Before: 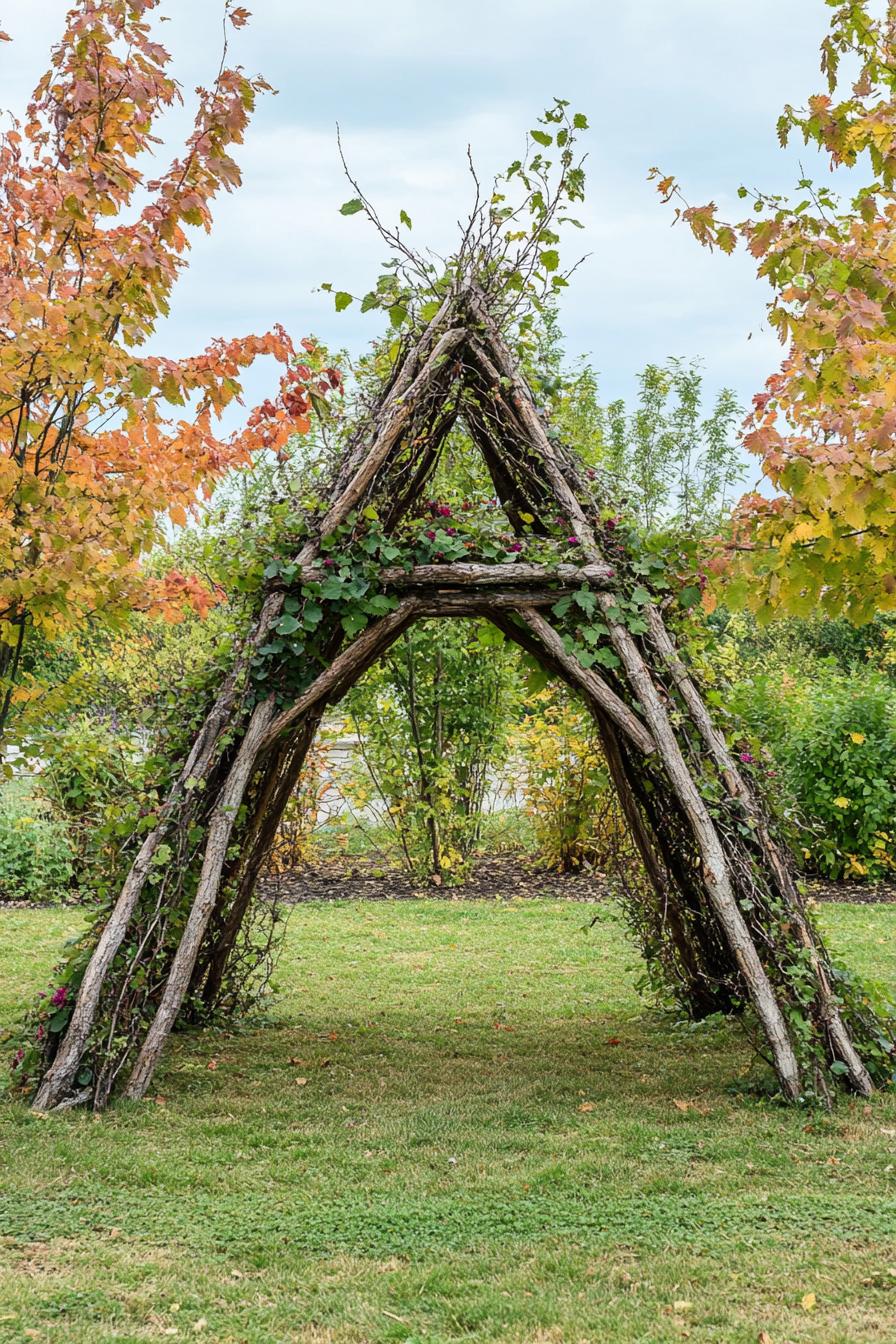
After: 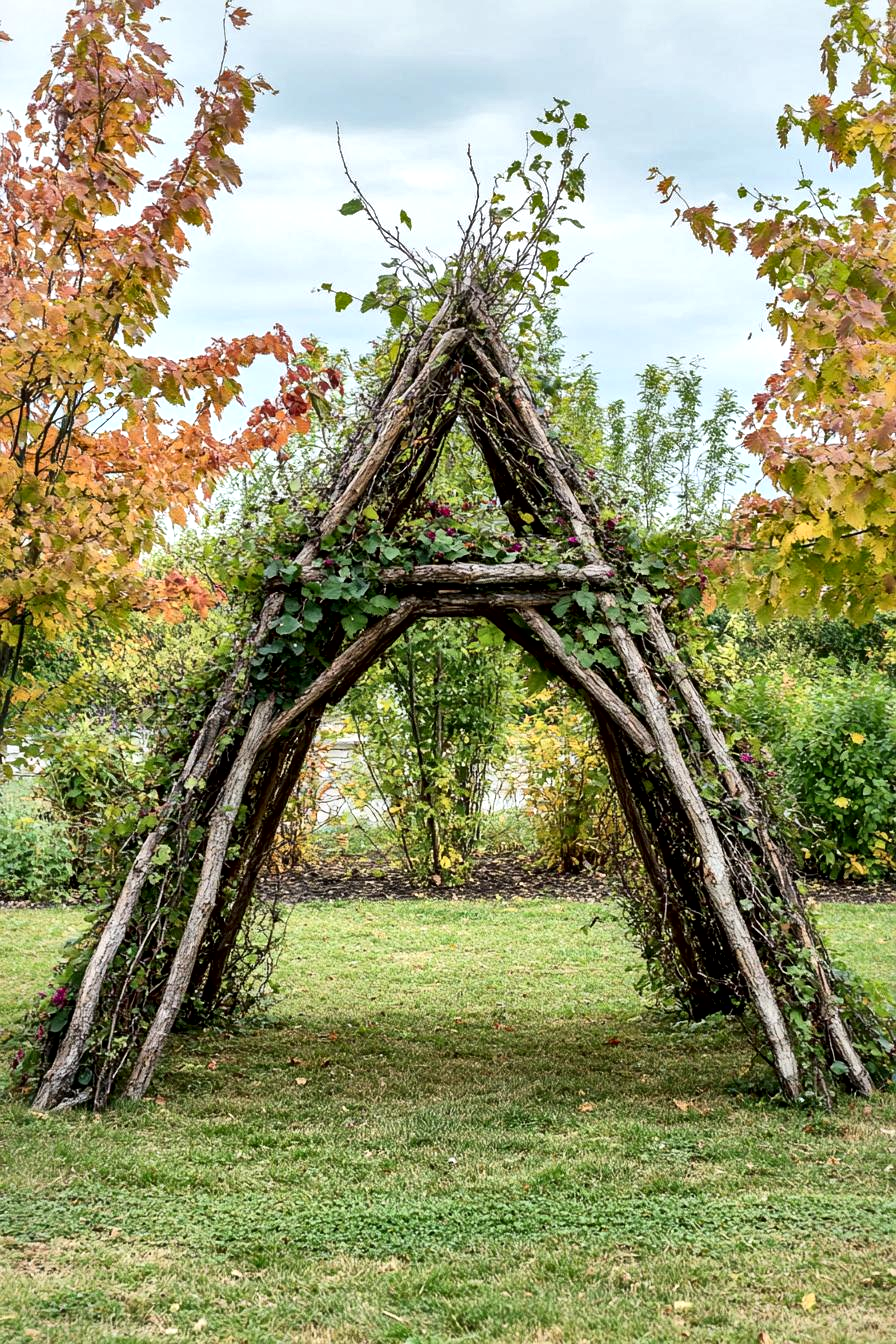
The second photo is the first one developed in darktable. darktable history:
local contrast: mode bilateral grid, contrast 70, coarseness 75, detail 180%, midtone range 0.2
